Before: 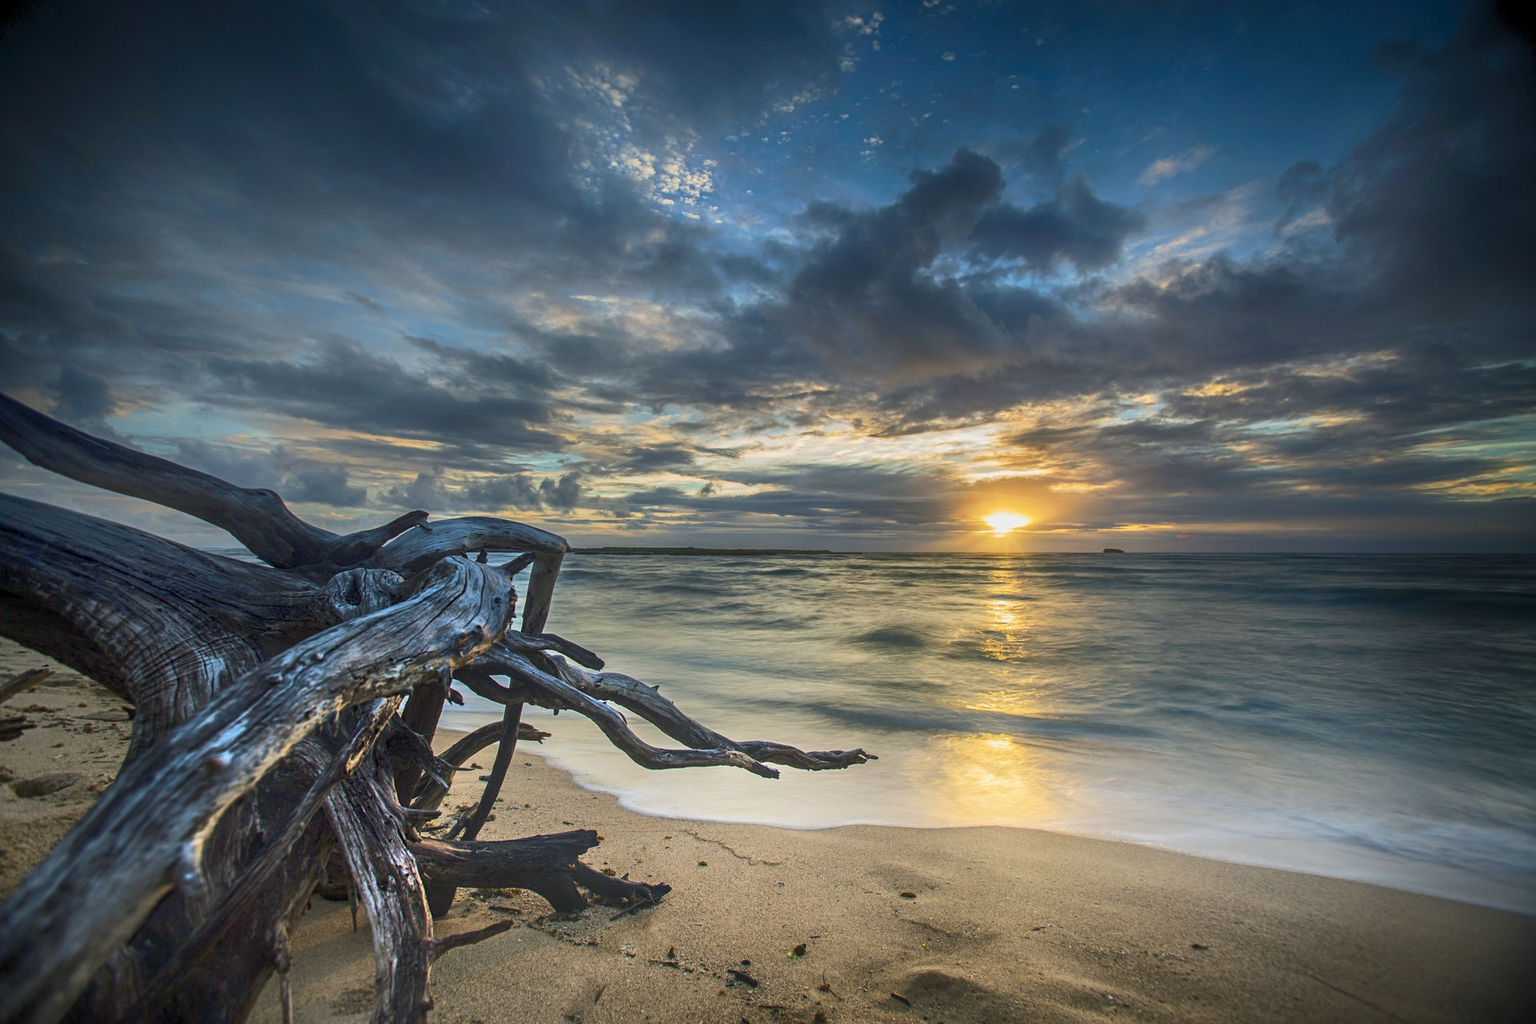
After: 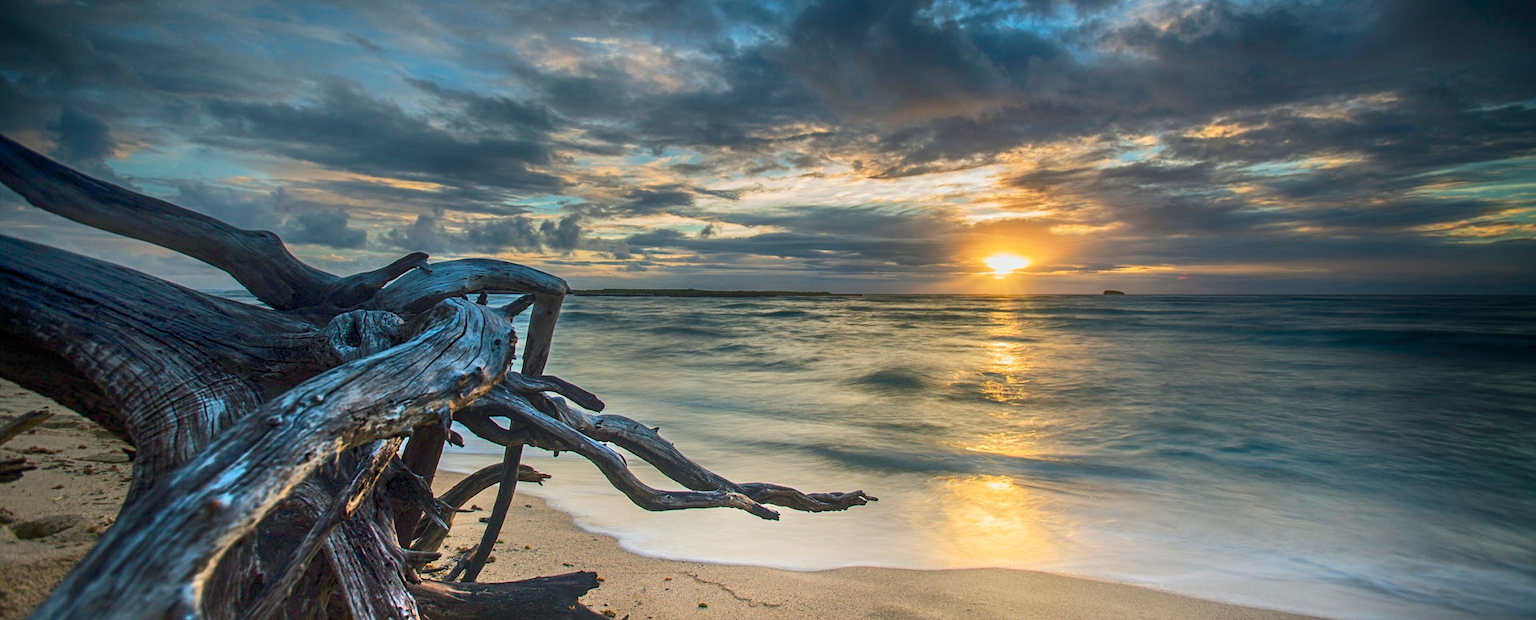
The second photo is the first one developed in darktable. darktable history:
crop and rotate: top 25.262%, bottom 14.036%
